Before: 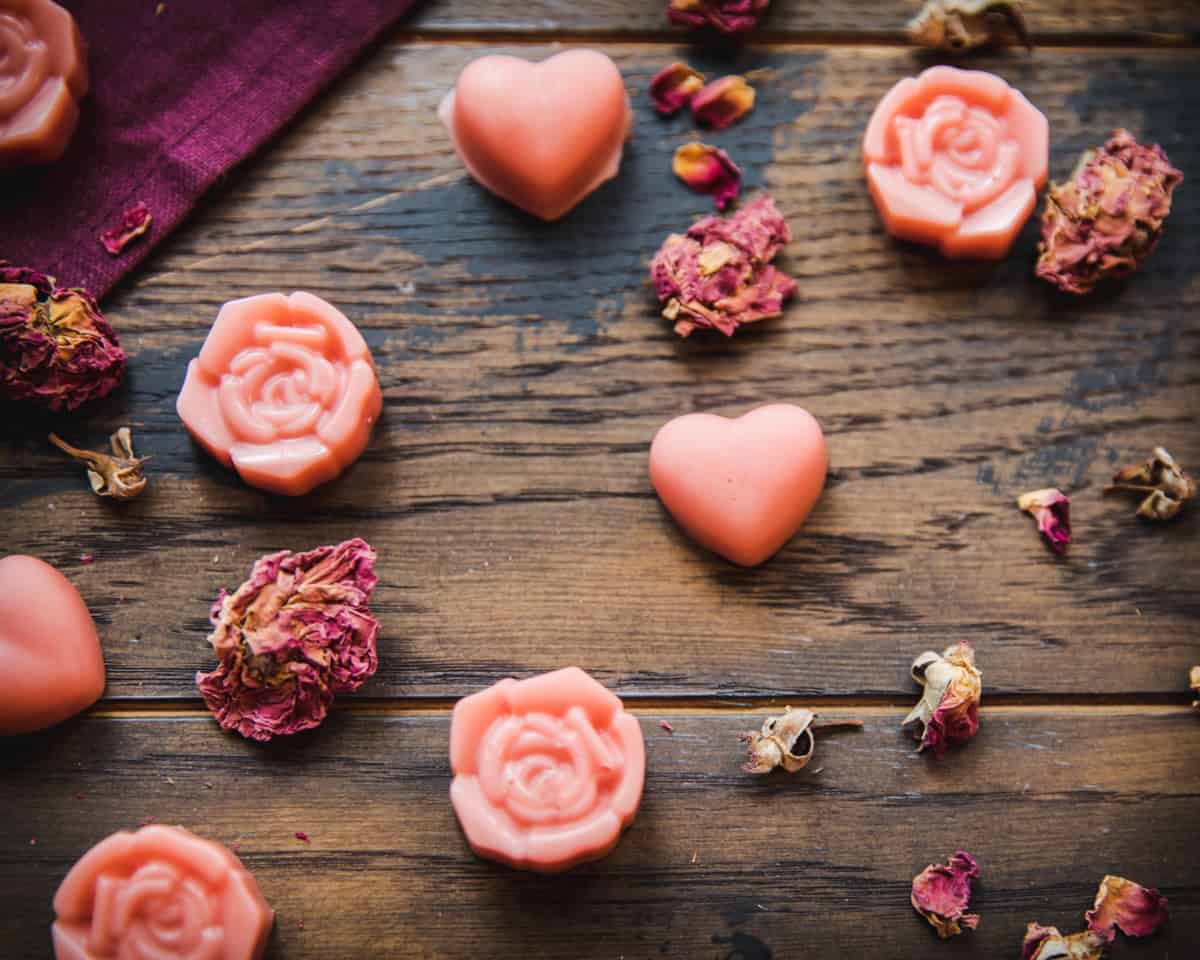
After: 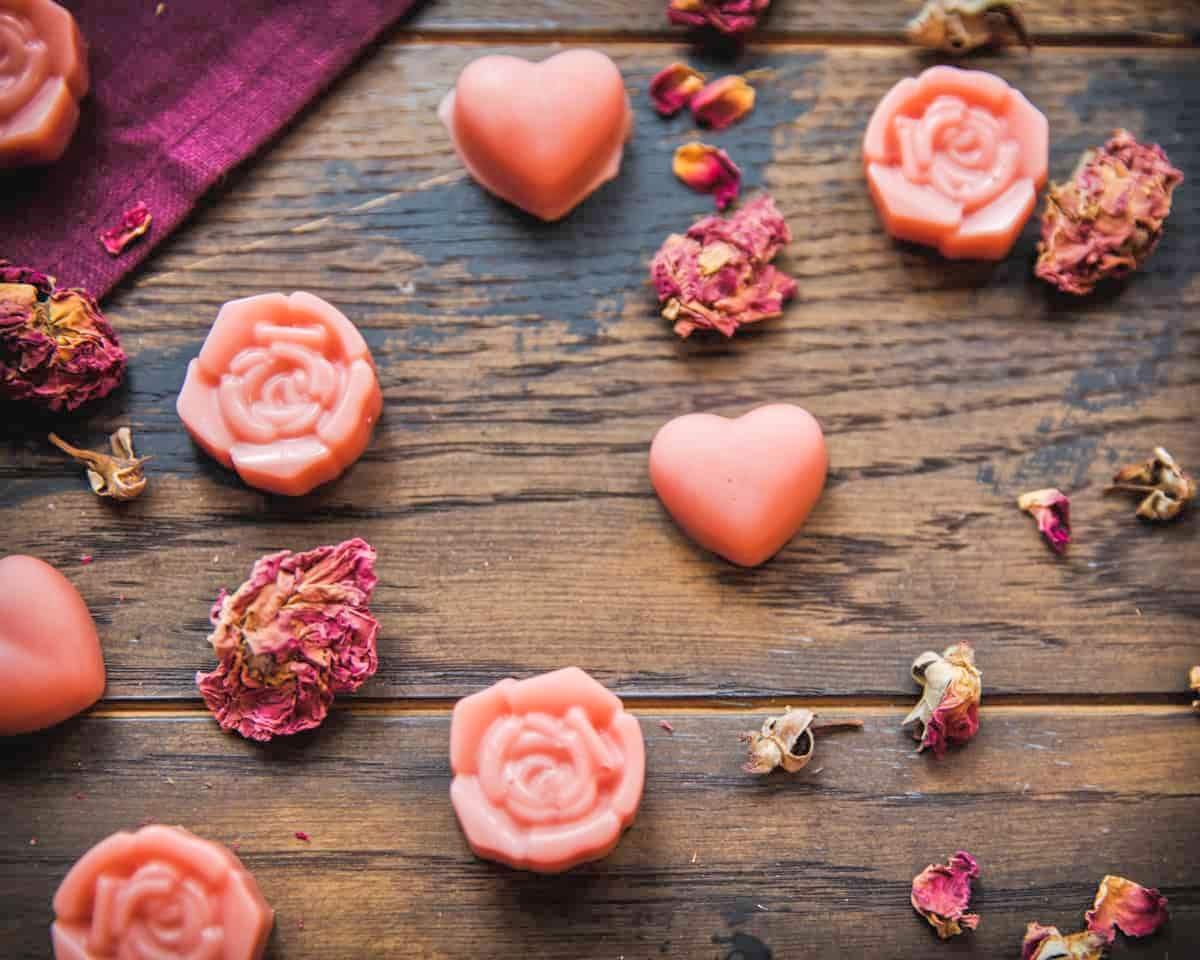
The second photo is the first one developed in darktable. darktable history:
exposure: compensate exposure bias true, compensate highlight preservation false
tone equalizer: -7 EV 0.152 EV, -6 EV 0.592 EV, -5 EV 1.13 EV, -4 EV 1.33 EV, -3 EV 1.12 EV, -2 EV 0.6 EV, -1 EV 0.156 EV
